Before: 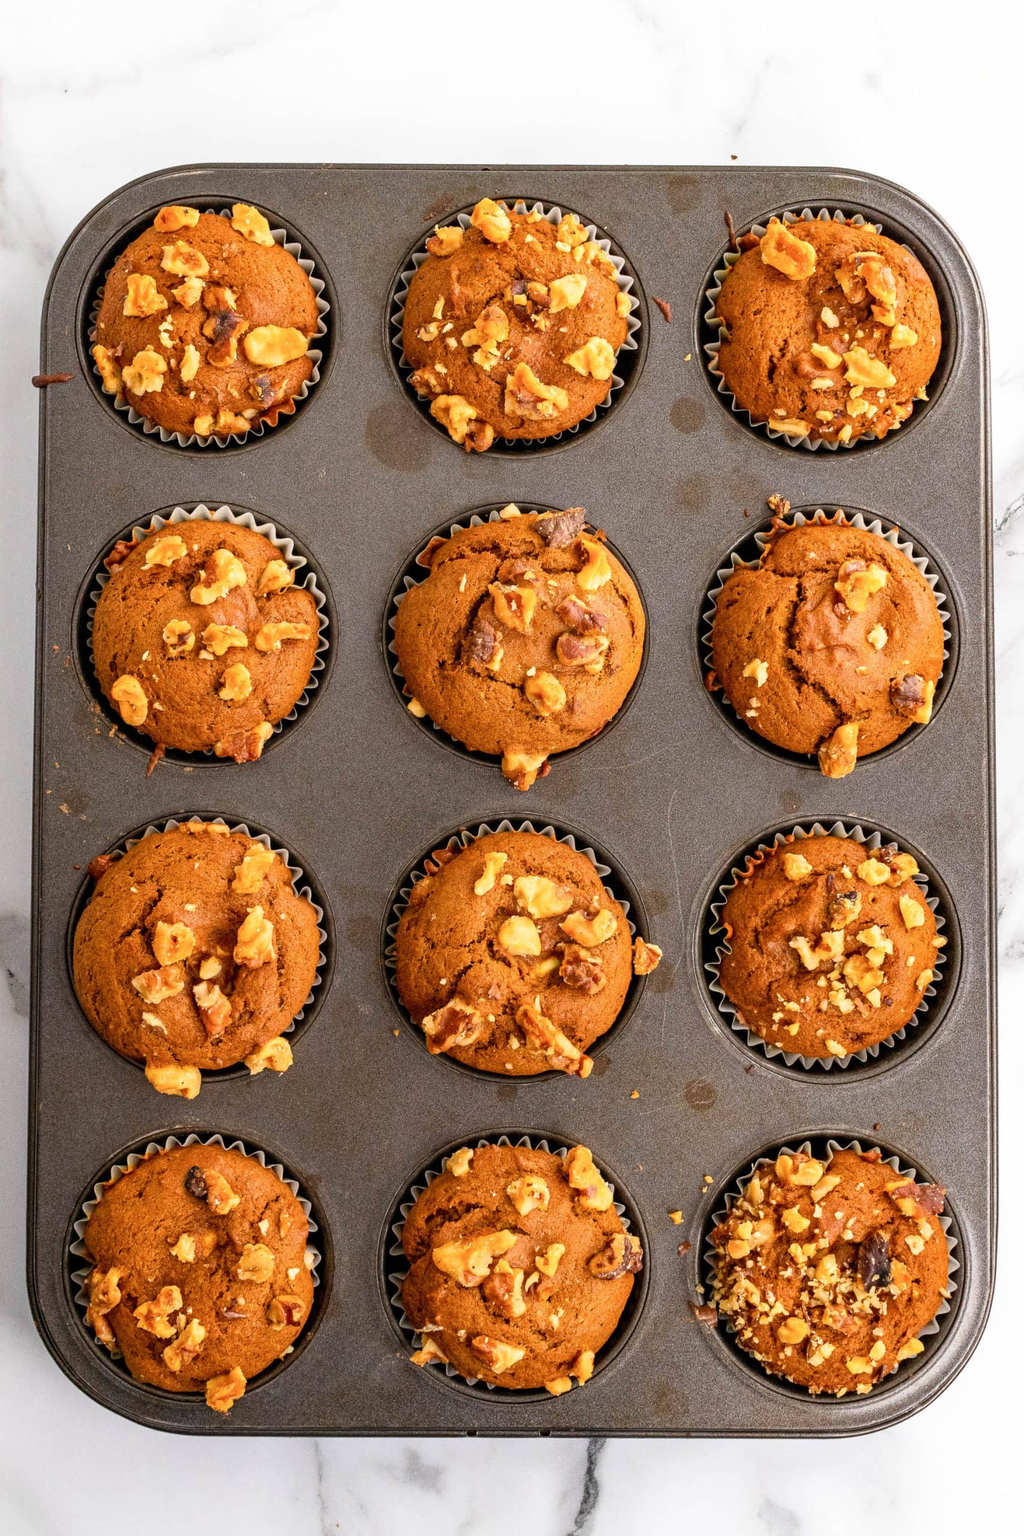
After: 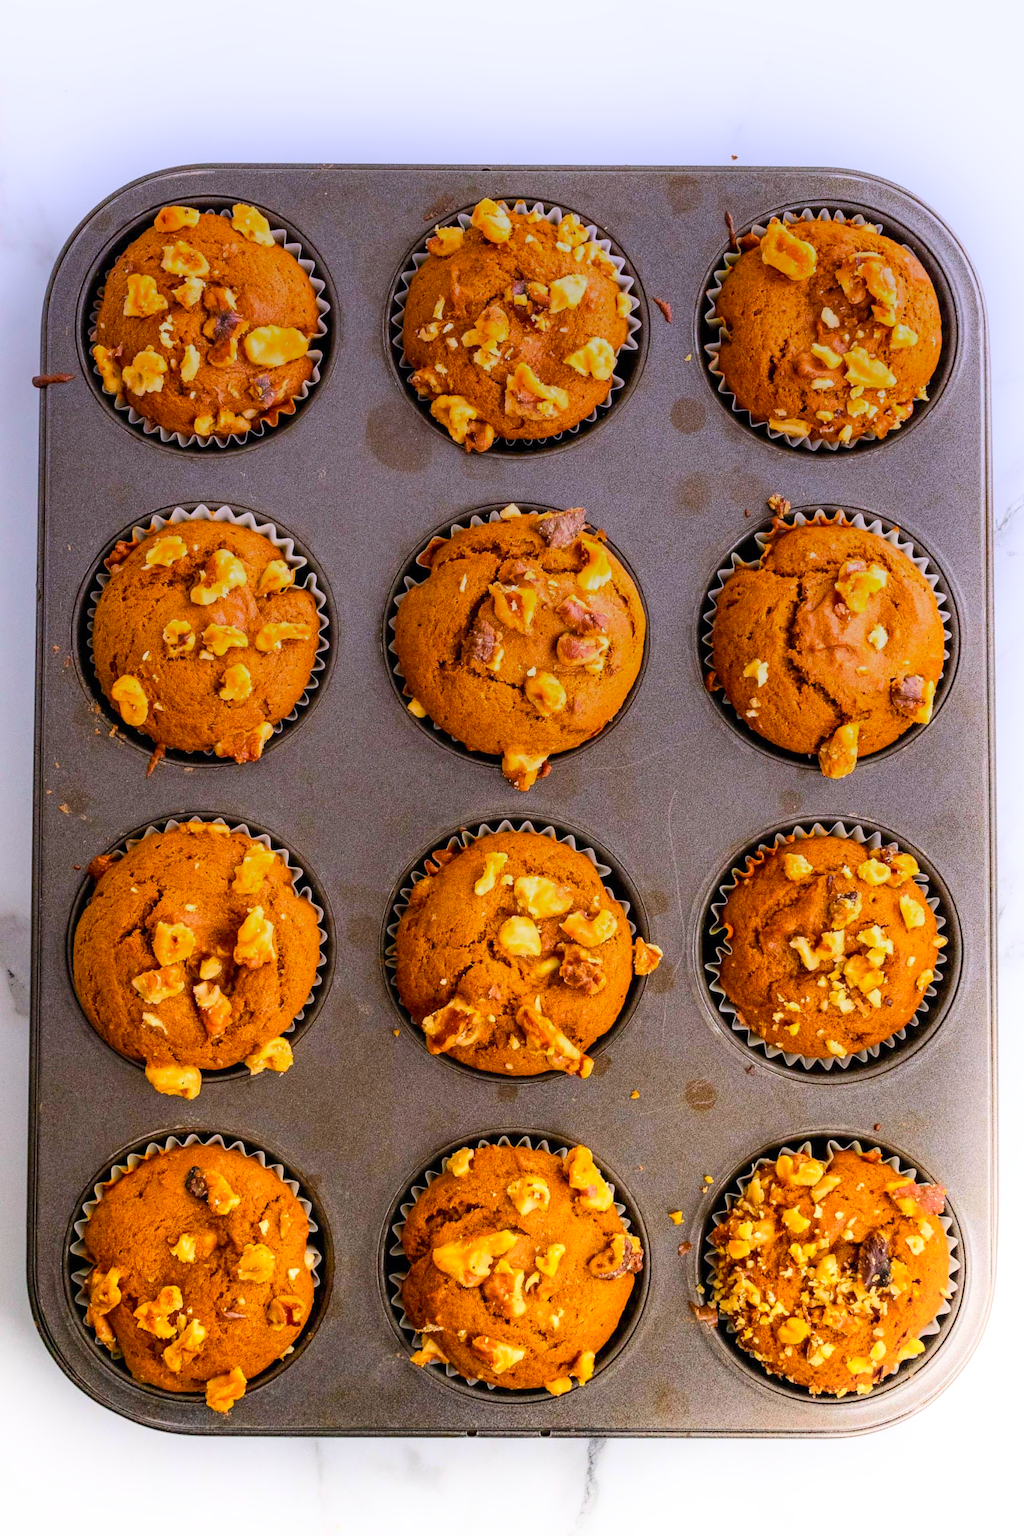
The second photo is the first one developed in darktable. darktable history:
color balance rgb: perceptual saturation grading › global saturation 25%, perceptual brilliance grading › mid-tones 10%, perceptual brilliance grading › shadows 15%, global vibrance 20%
graduated density: hue 238.83°, saturation 50%
shadows and highlights: shadows -21.3, highlights 100, soften with gaussian
